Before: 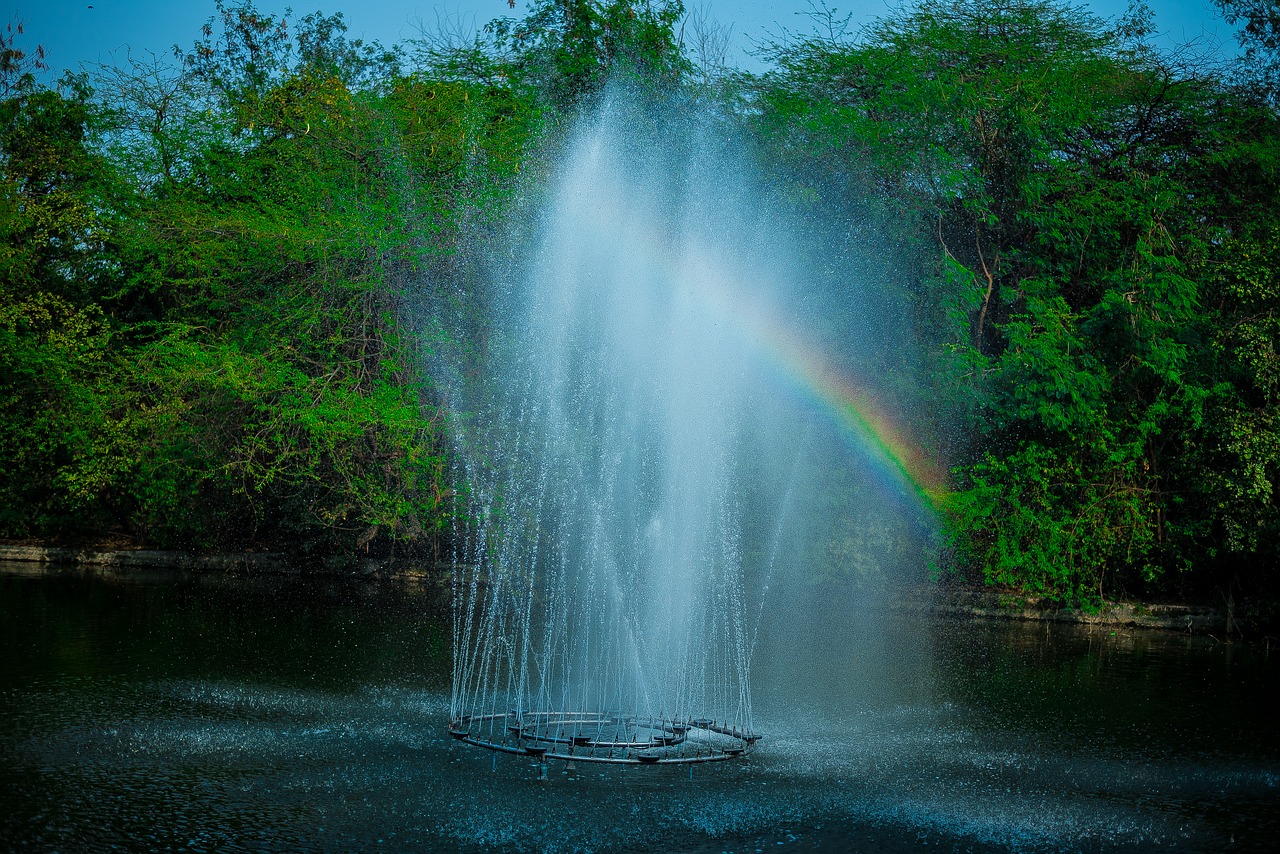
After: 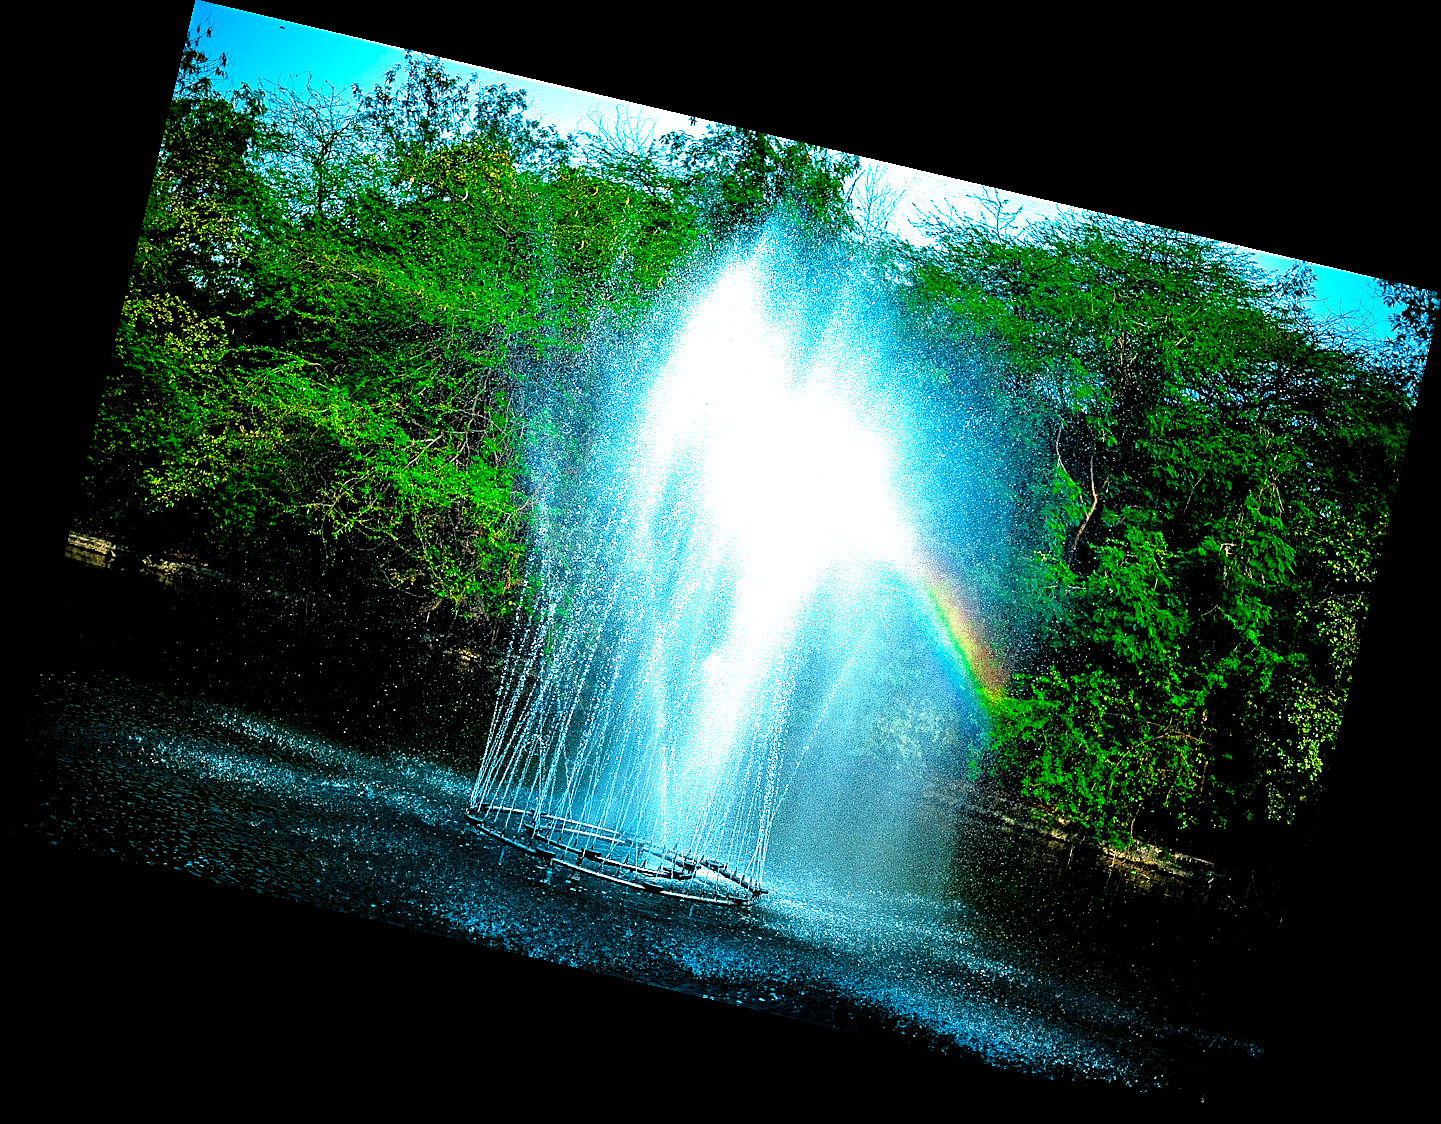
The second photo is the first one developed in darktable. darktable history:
sharpen: on, module defaults
levels: levels [0.018, 0.493, 1]
rotate and perspective: rotation 13.27°, automatic cropping off
filmic rgb: black relative exposure -8.2 EV, white relative exposure 2.2 EV, threshold 3 EV, hardness 7.11, latitude 85.74%, contrast 1.696, highlights saturation mix -4%, shadows ↔ highlights balance -2.69%, preserve chrominance no, color science v5 (2021), contrast in shadows safe, contrast in highlights safe, enable highlight reconstruction true
exposure: black level correction 0, exposure 0.95 EV, compensate exposure bias true, compensate highlight preservation false
